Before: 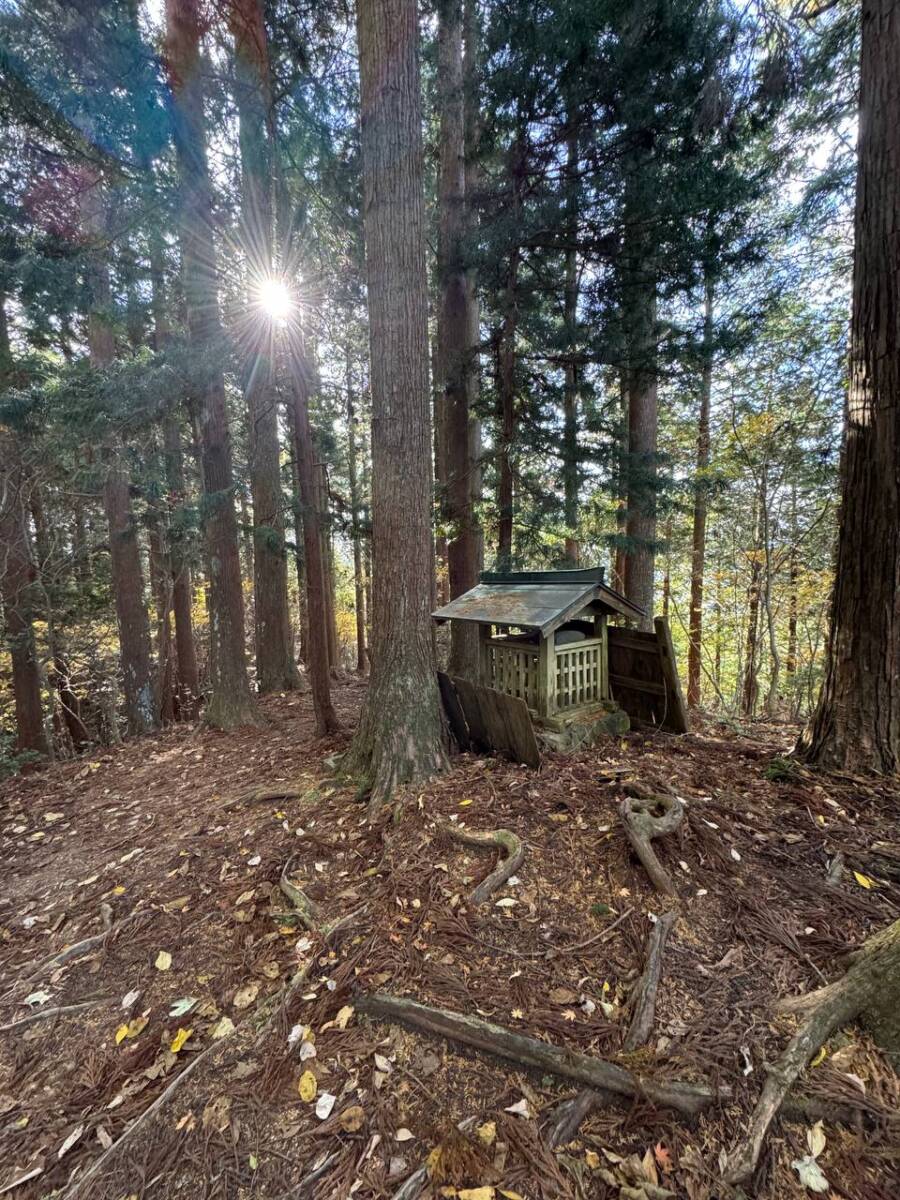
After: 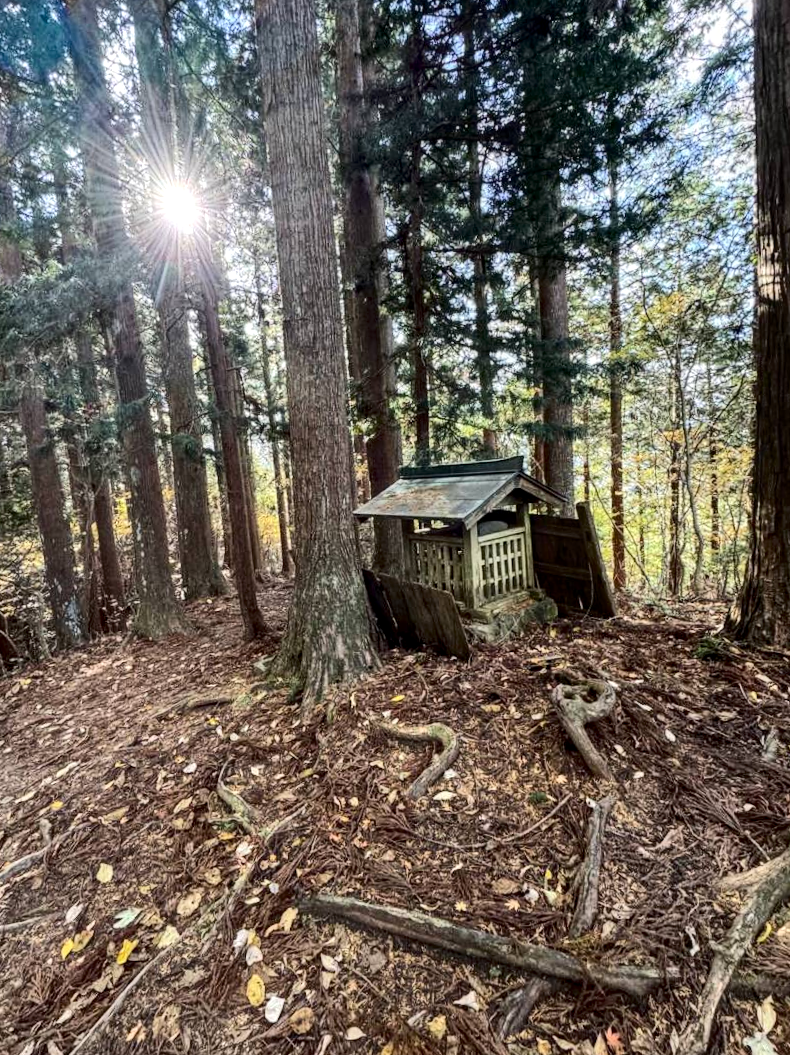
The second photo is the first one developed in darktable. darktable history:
contrast brightness saturation: saturation -0.029
local contrast: detail 130%
crop and rotate: angle 3.17°, left 5.848%, top 5.678%
tone equalizer: edges refinement/feathering 500, mask exposure compensation -1.57 EV, preserve details no
tone curve: curves: ch0 [(0, 0) (0.003, 0.002) (0.011, 0.009) (0.025, 0.019) (0.044, 0.031) (0.069, 0.04) (0.1, 0.059) (0.136, 0.092) (0.177, 0.134) (0.224, 0.192) (0.277, 0.262) (0.335, 0.348) (0.399, 0.446) (0.468, 0.554) (0.543, 0.646) (0.623, 0.731) (0.709, 0.807) (0.801, 0.867) (0.898, 0.931) (1, 1)], color space Lab, independent channels, preserve colors none
color correction: highlights b* -0.052, saturation 1.07
